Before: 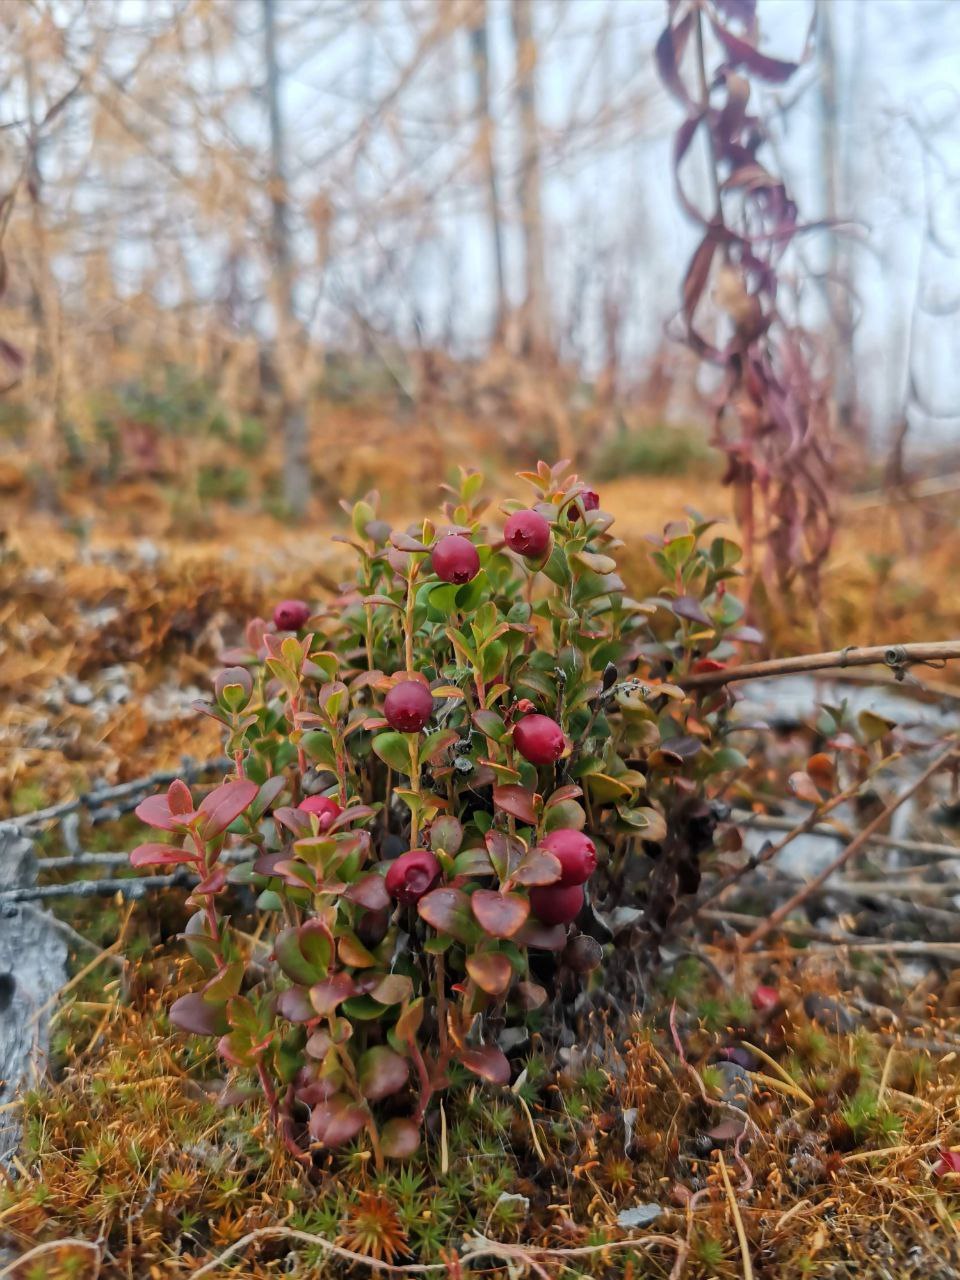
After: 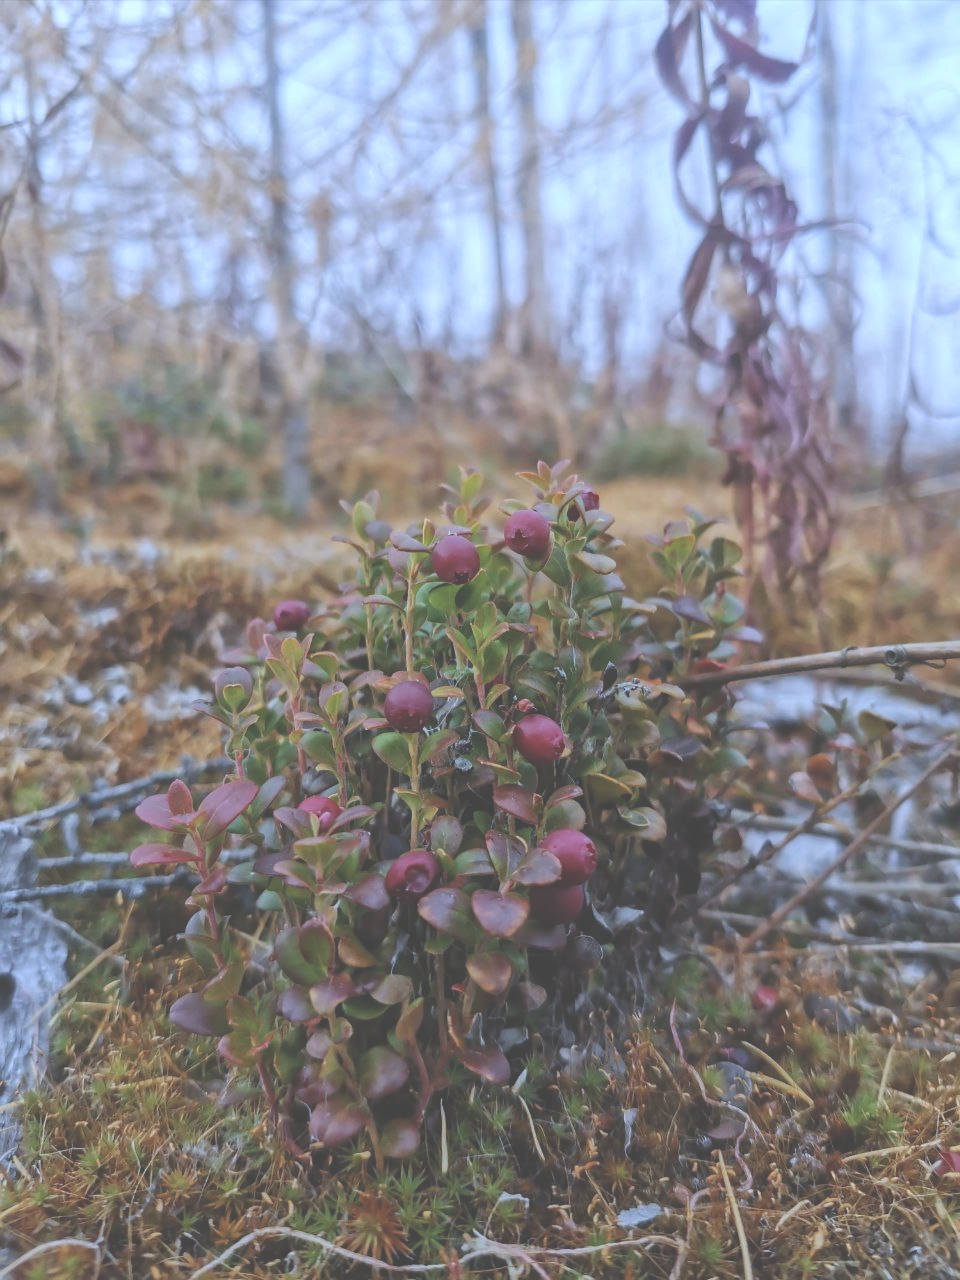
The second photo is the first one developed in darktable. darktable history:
white balance: red 0.871, blue 1.249
exposure: black level correction -0.062, exposure -0.05 EV, compensate highlight preservation false
color correction: saturation 0.8
